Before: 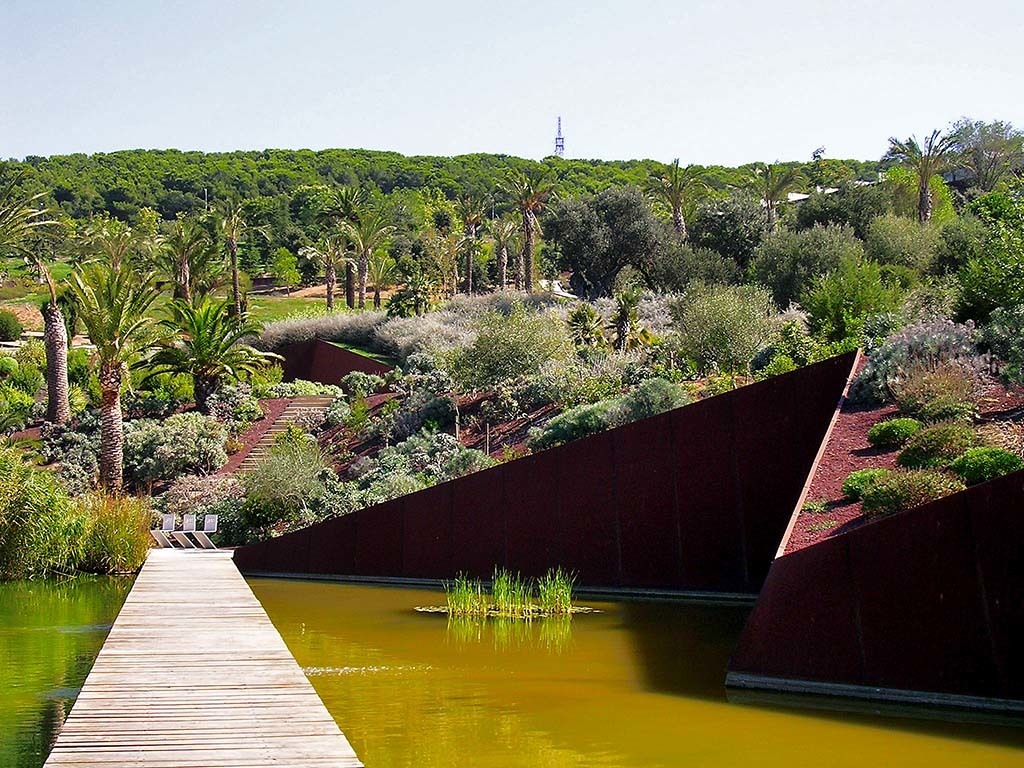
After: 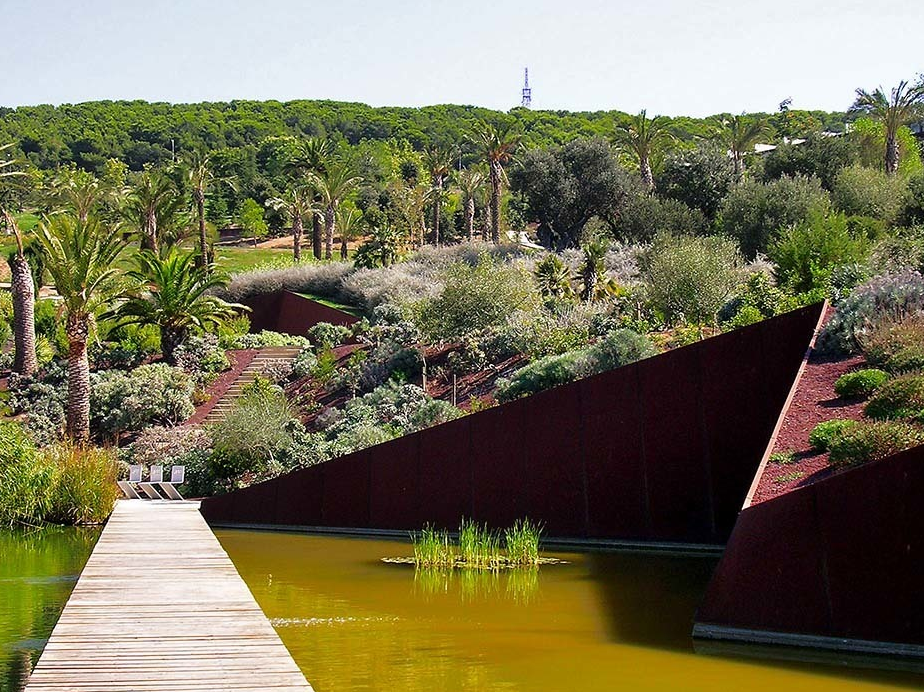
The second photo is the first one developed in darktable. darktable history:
crop: left 3.265%, top 6.49%, right 6.481%, bottom 3.291%
